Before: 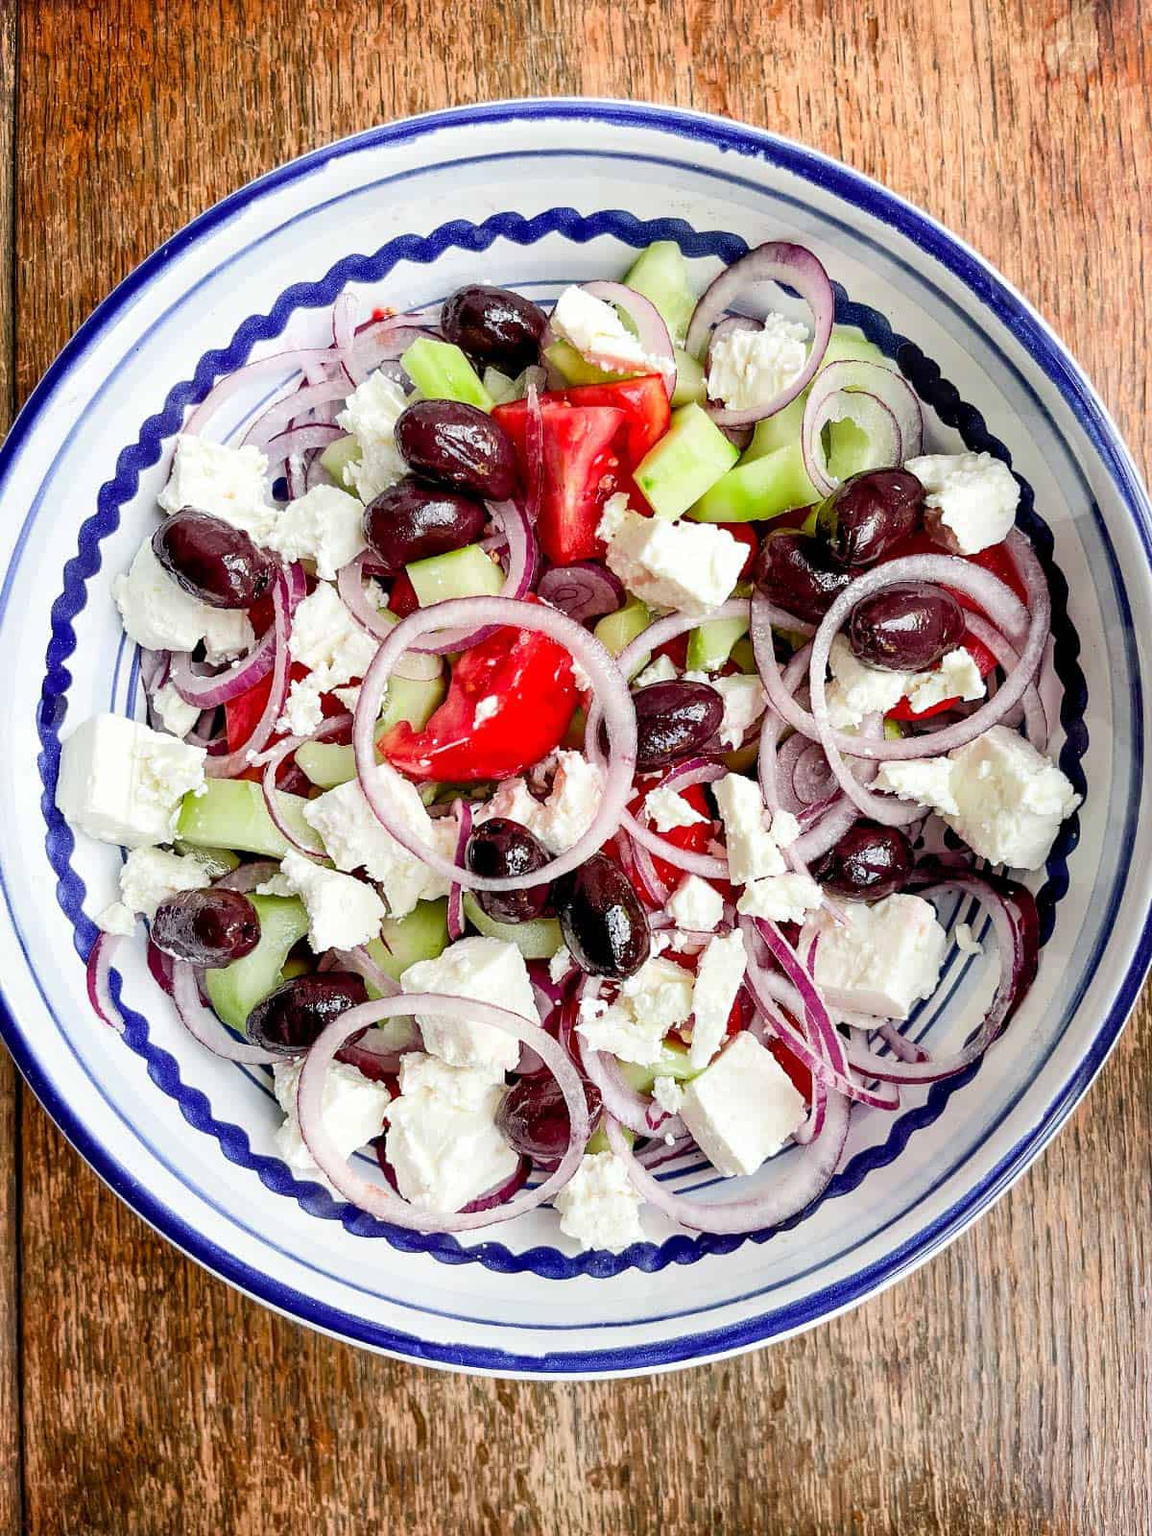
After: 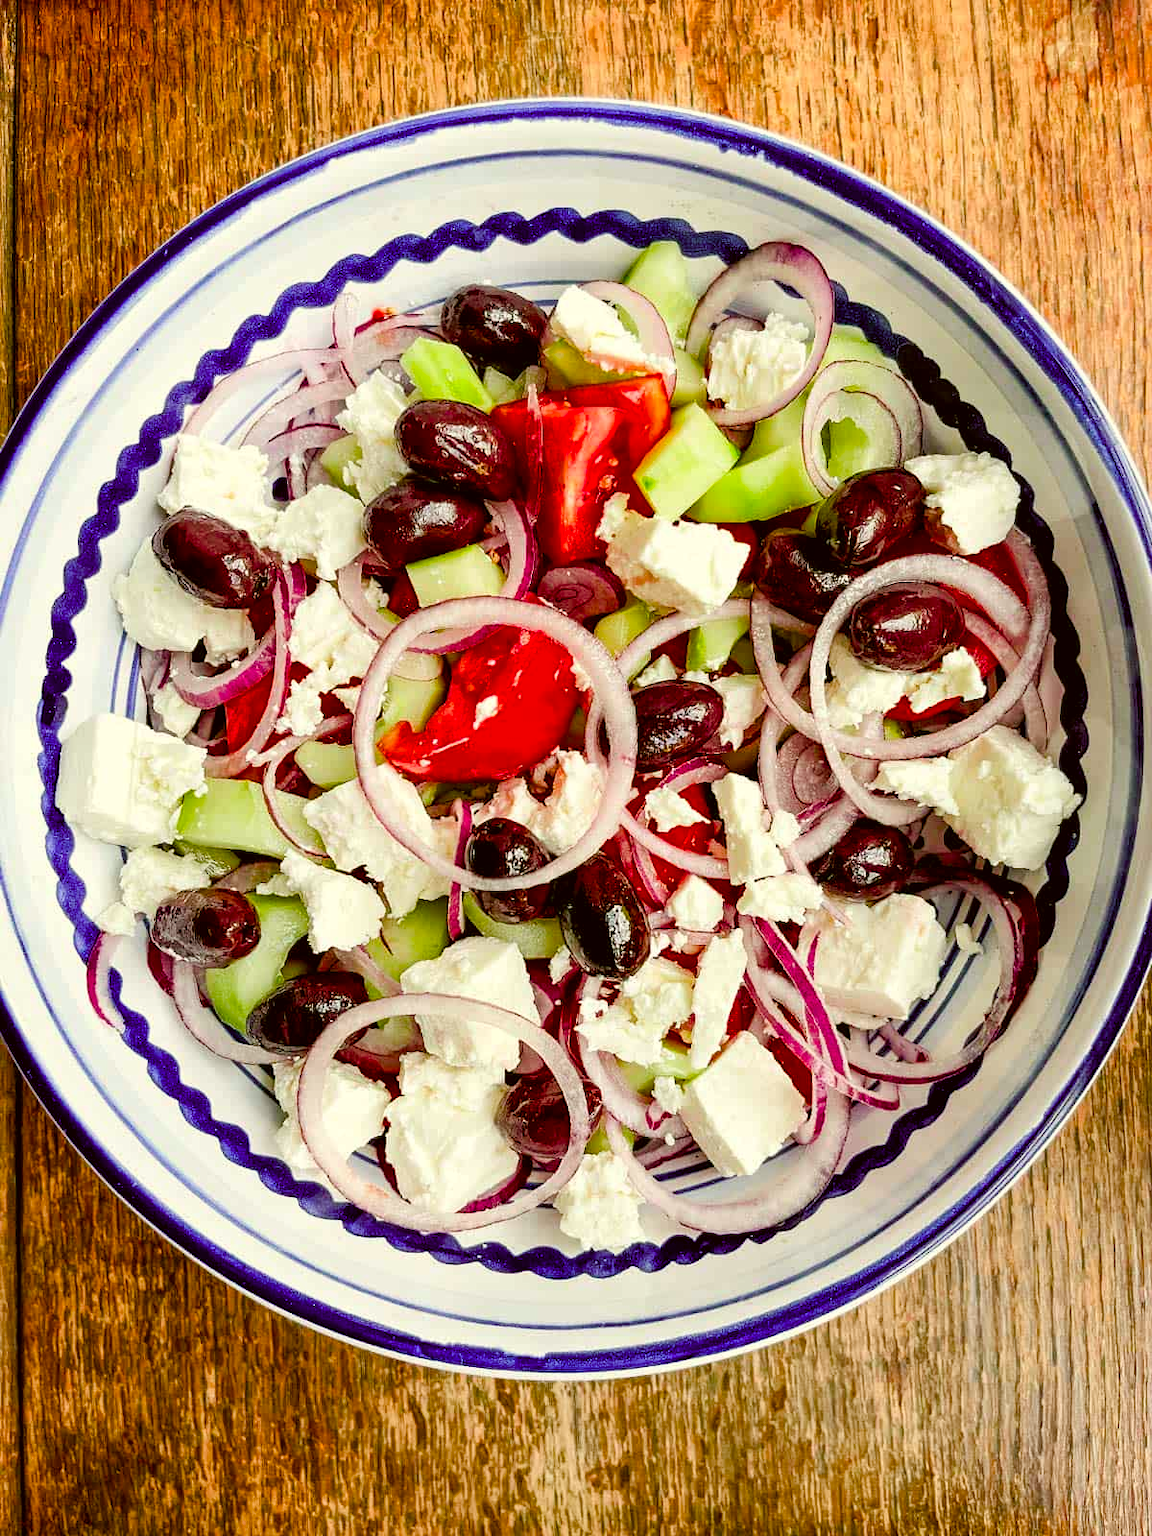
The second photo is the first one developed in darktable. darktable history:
color correction: highlights a* -1.19, highlights b* 10.5, shadows a* 0.389, shadows b* 20.01
color balance rgb: perceptual saturation grading › global saturation 40.928%, perceptual saturation grading › highlights -25.298%, perceptual saturation grading › mid-tones 34.709%, perceptual saturation grading › shadows 34.841%
